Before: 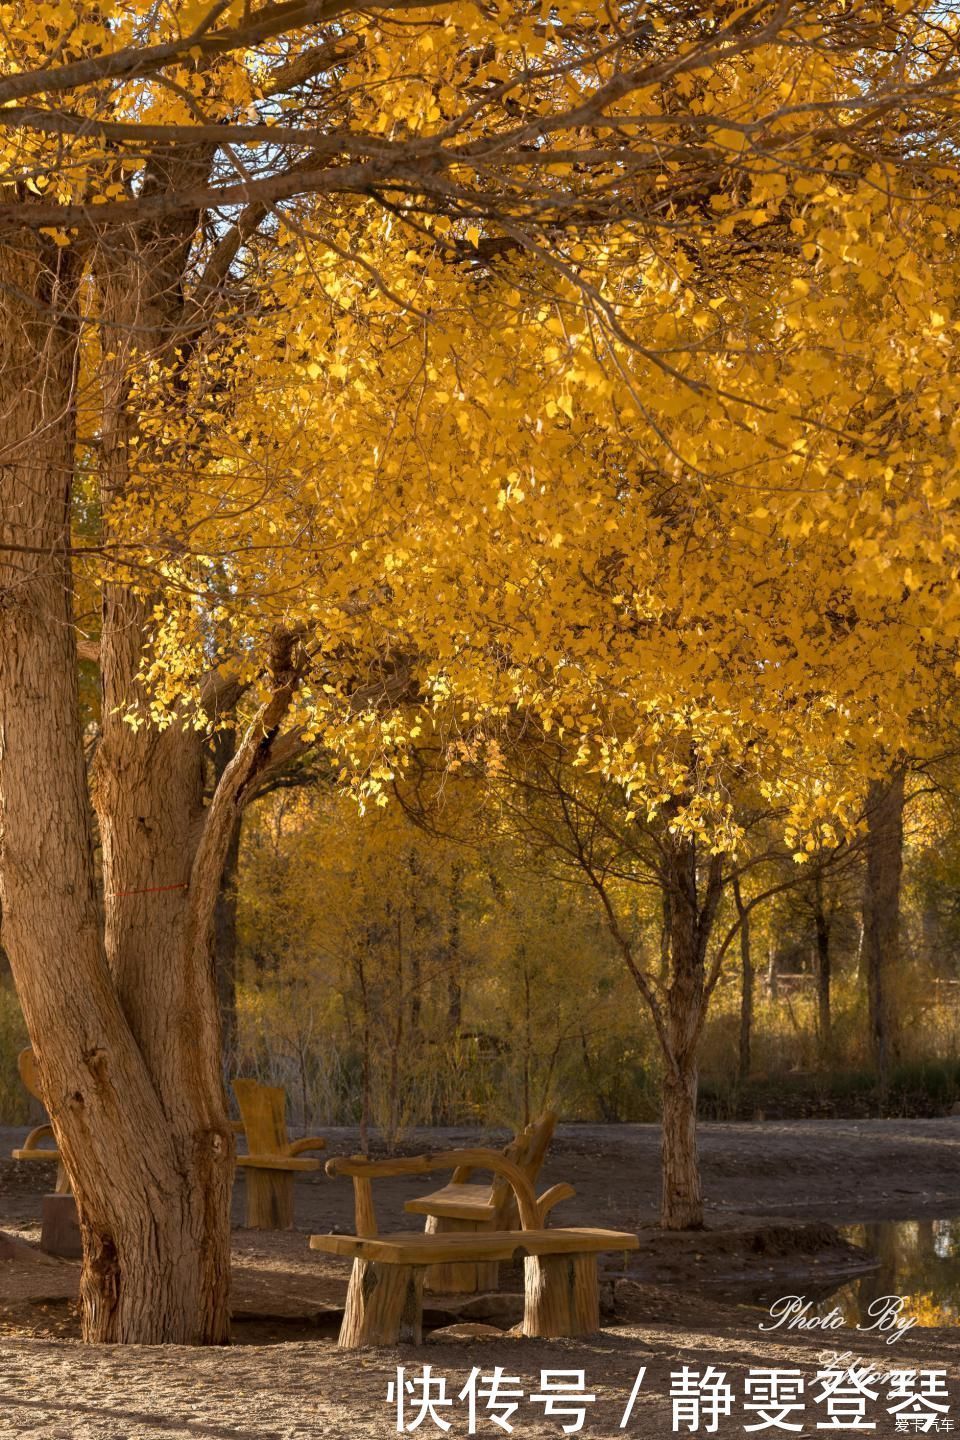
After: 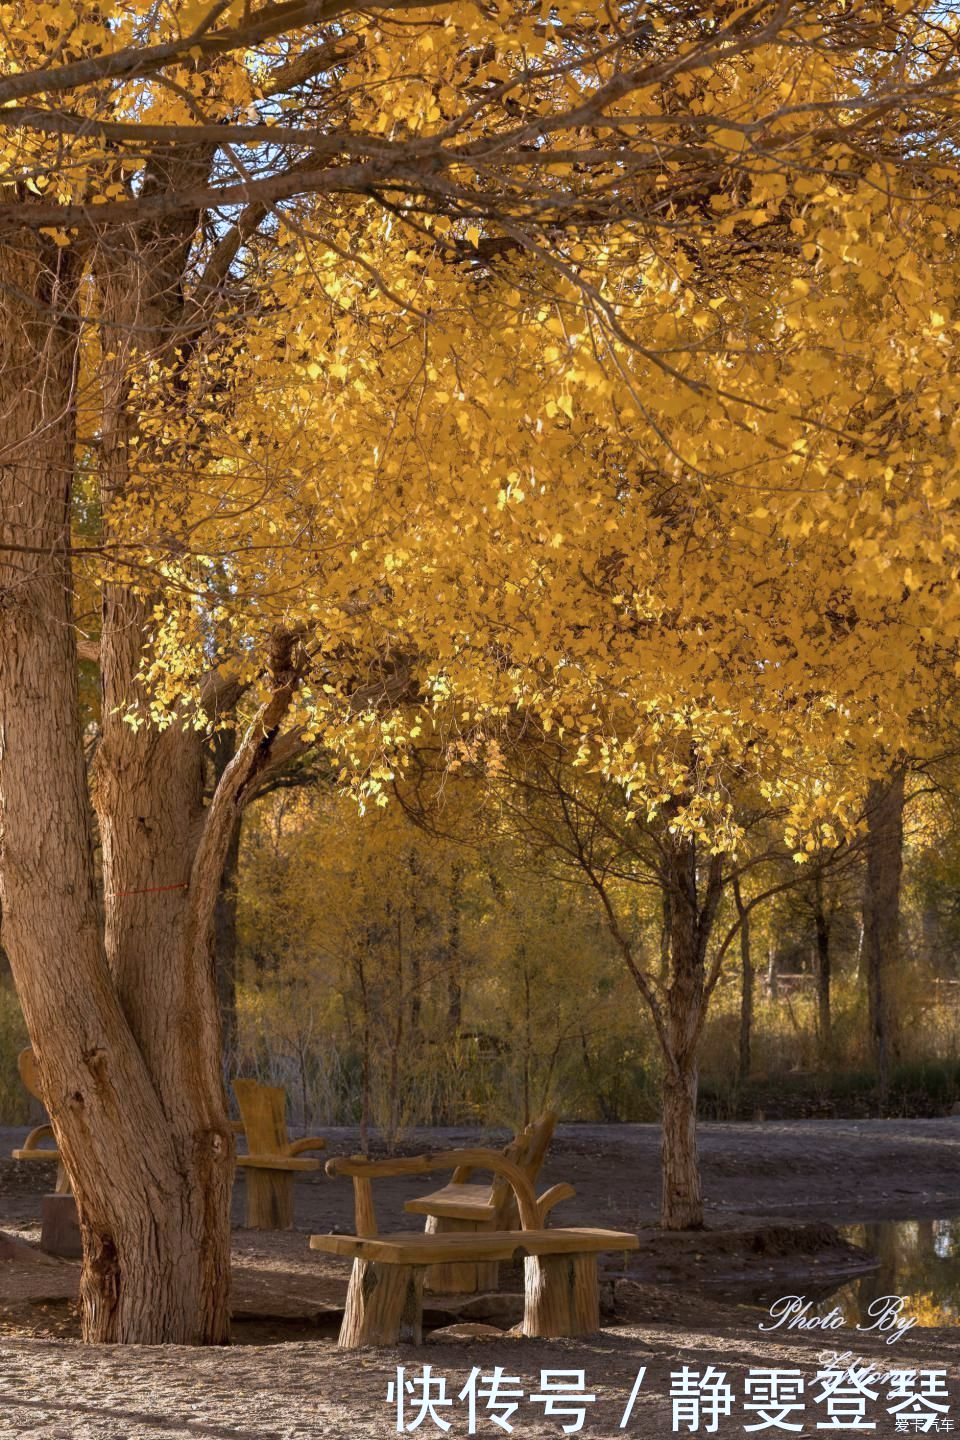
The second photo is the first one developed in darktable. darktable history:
color calibration: illuminant custom, x 0.371, y 0.382, temperature 4283.34 K
